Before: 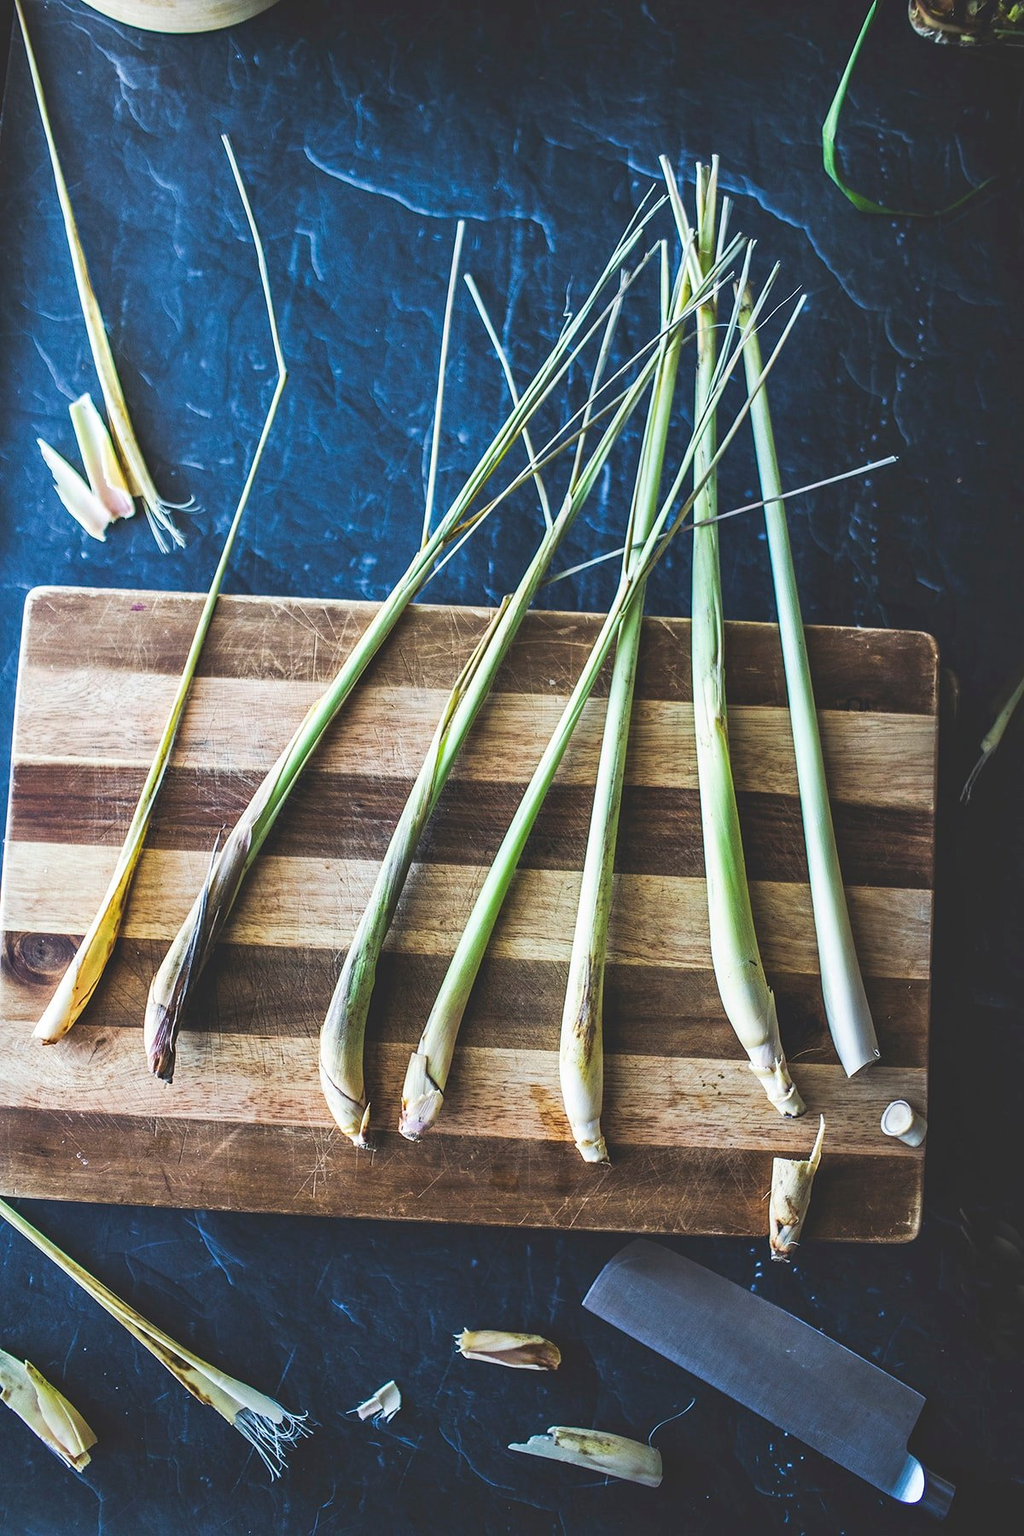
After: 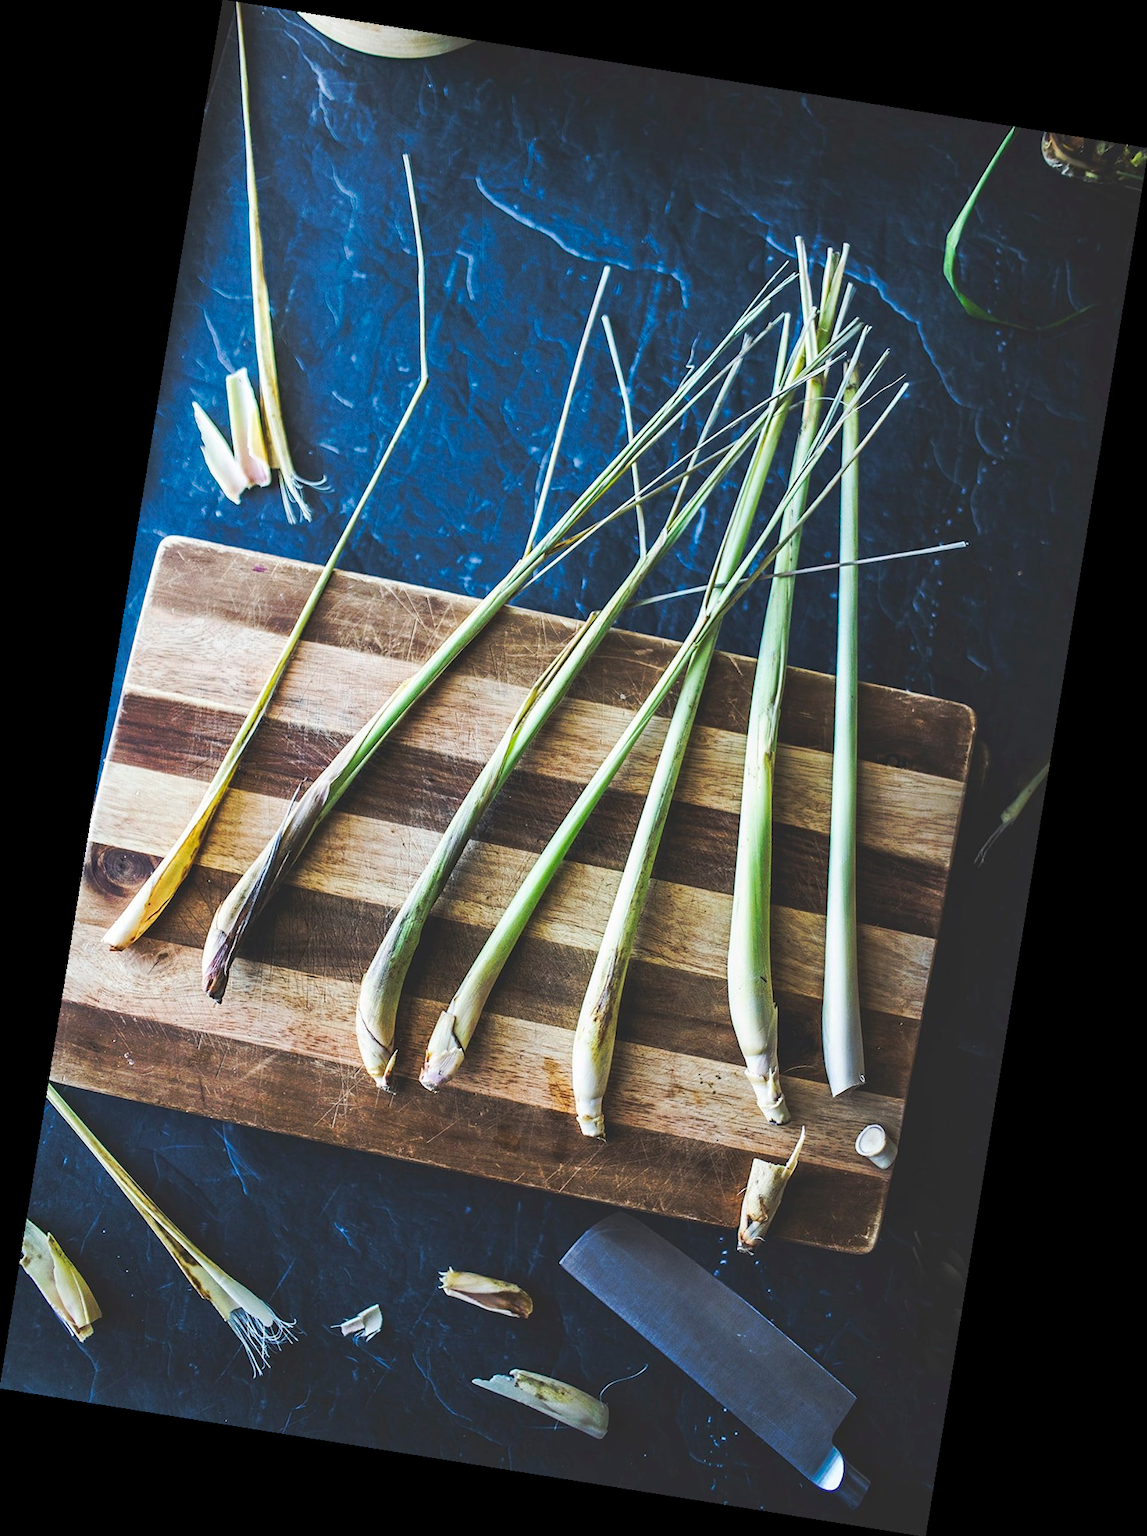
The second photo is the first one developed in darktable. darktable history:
tone curve: curves: ch0 [(0, 0) (0.003, 0.003) (0.011, 0.011) (0.025, 0.024) (0.044, 0.042) (0.069, 0.066) (0.1, 0.095) (0.136, 0.129) (0.177, 0.169) (0.224, 0.214) (0.277, 0.264) (0.335, 0.319) (0.399, 0.38) (0.468, 0.446) (0.543, 0.558) (0.623, 0.636) (0.709, 0.719) (0.801, 0.807) (0.898, 0.901) (1, 1)], preserve colors none
rotate and perspective: rotation 9.12°, automatic cropping off
